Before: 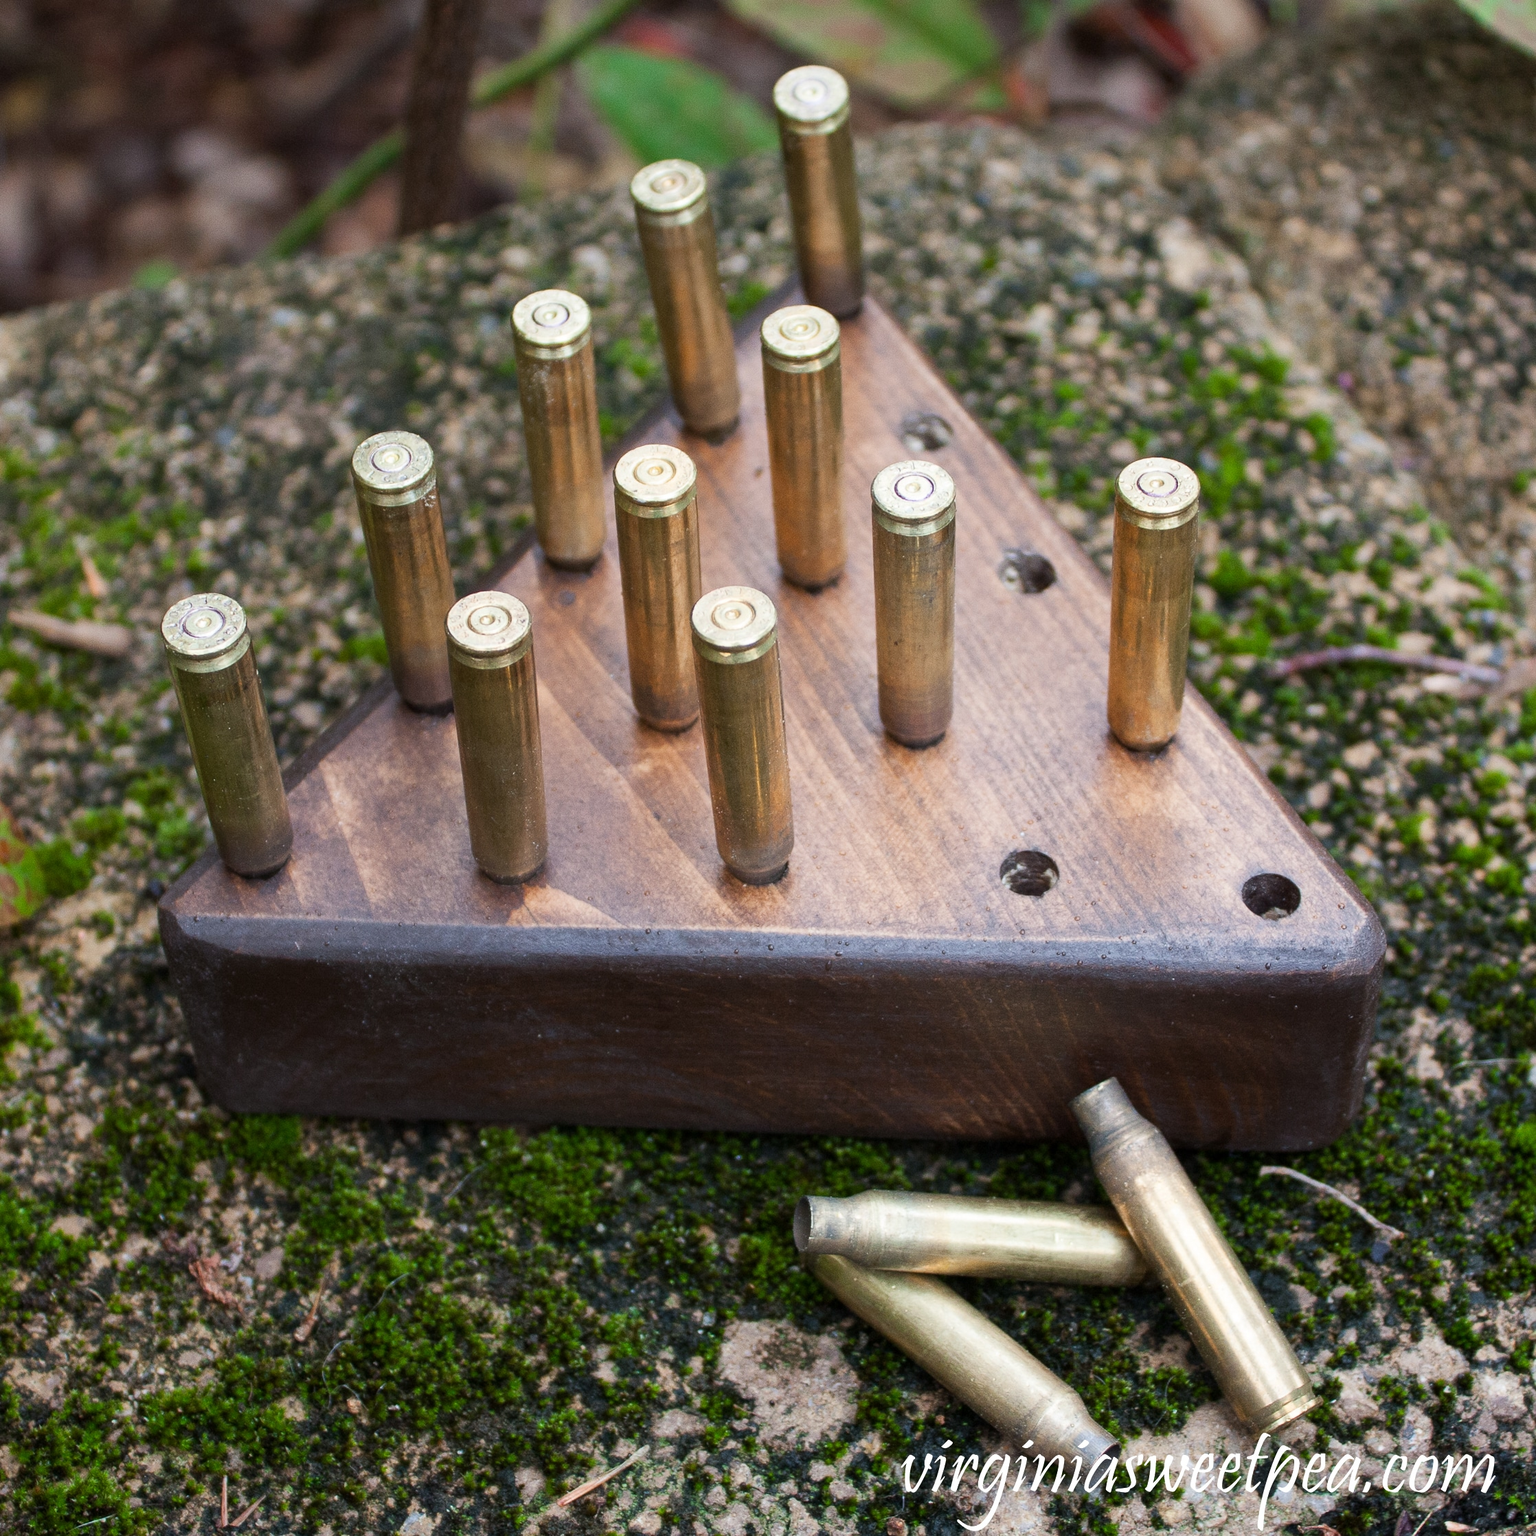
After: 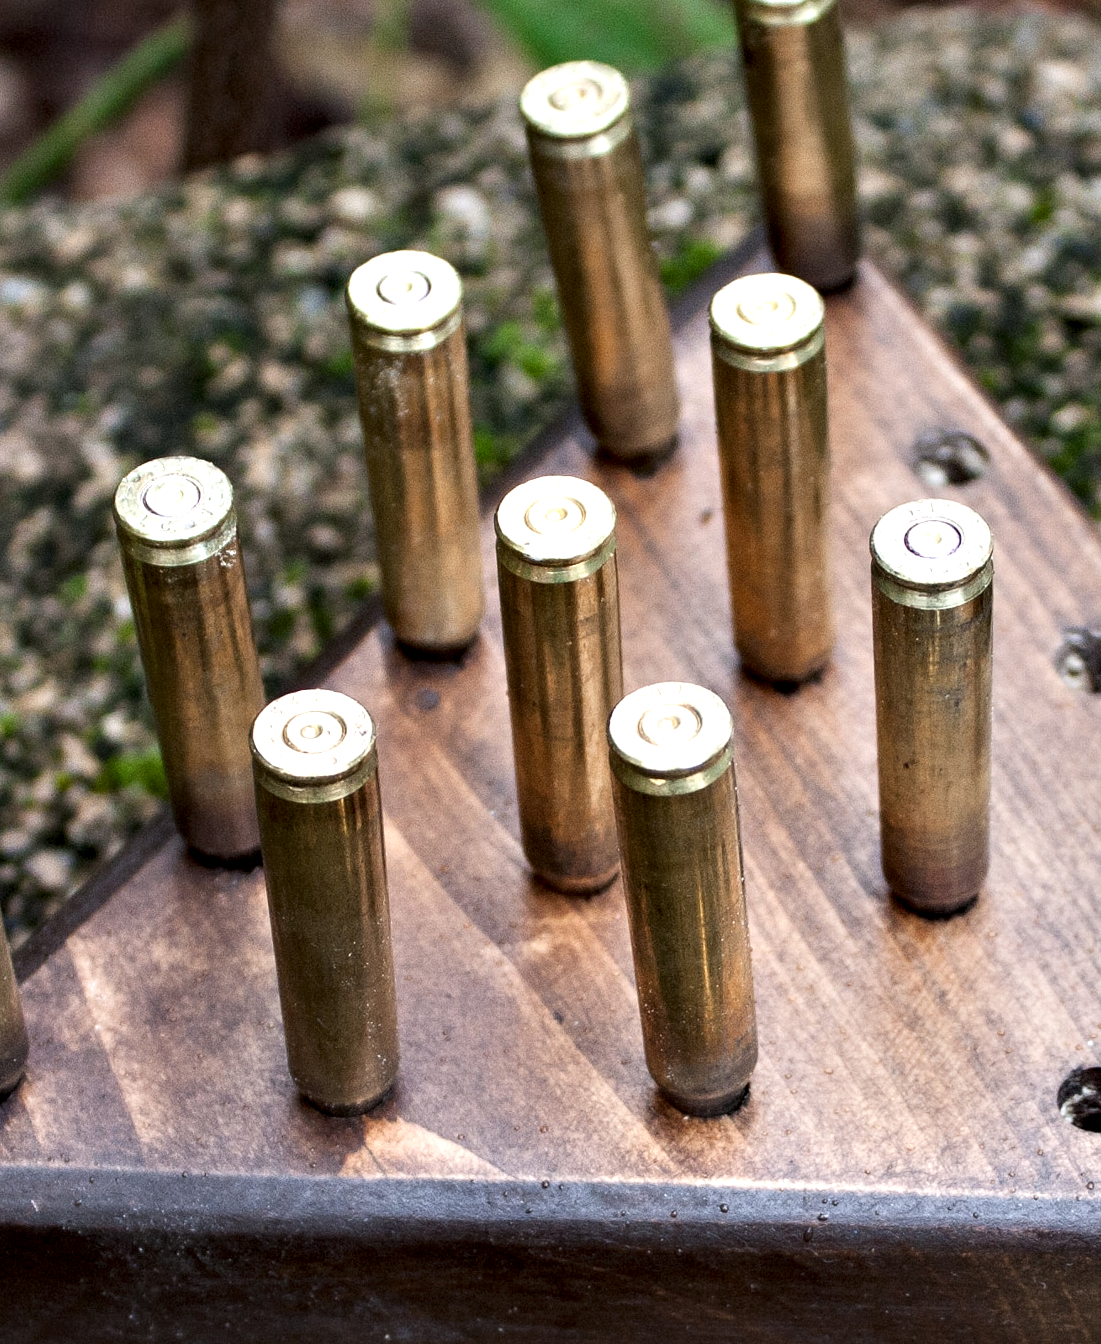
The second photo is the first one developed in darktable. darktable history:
crop: left 17.835%, top 7.675%, right 32.881%, bottom 32.213%
contrast equalizer: octaves 7, y [[0.609, 0.611, 0.615, 0.613, 0.607, 0.603], [0.504, 0.498, 0.496, 0.499, 0.506, 0.516], [0 ×6], [0 ×6], [0 ×6]]
